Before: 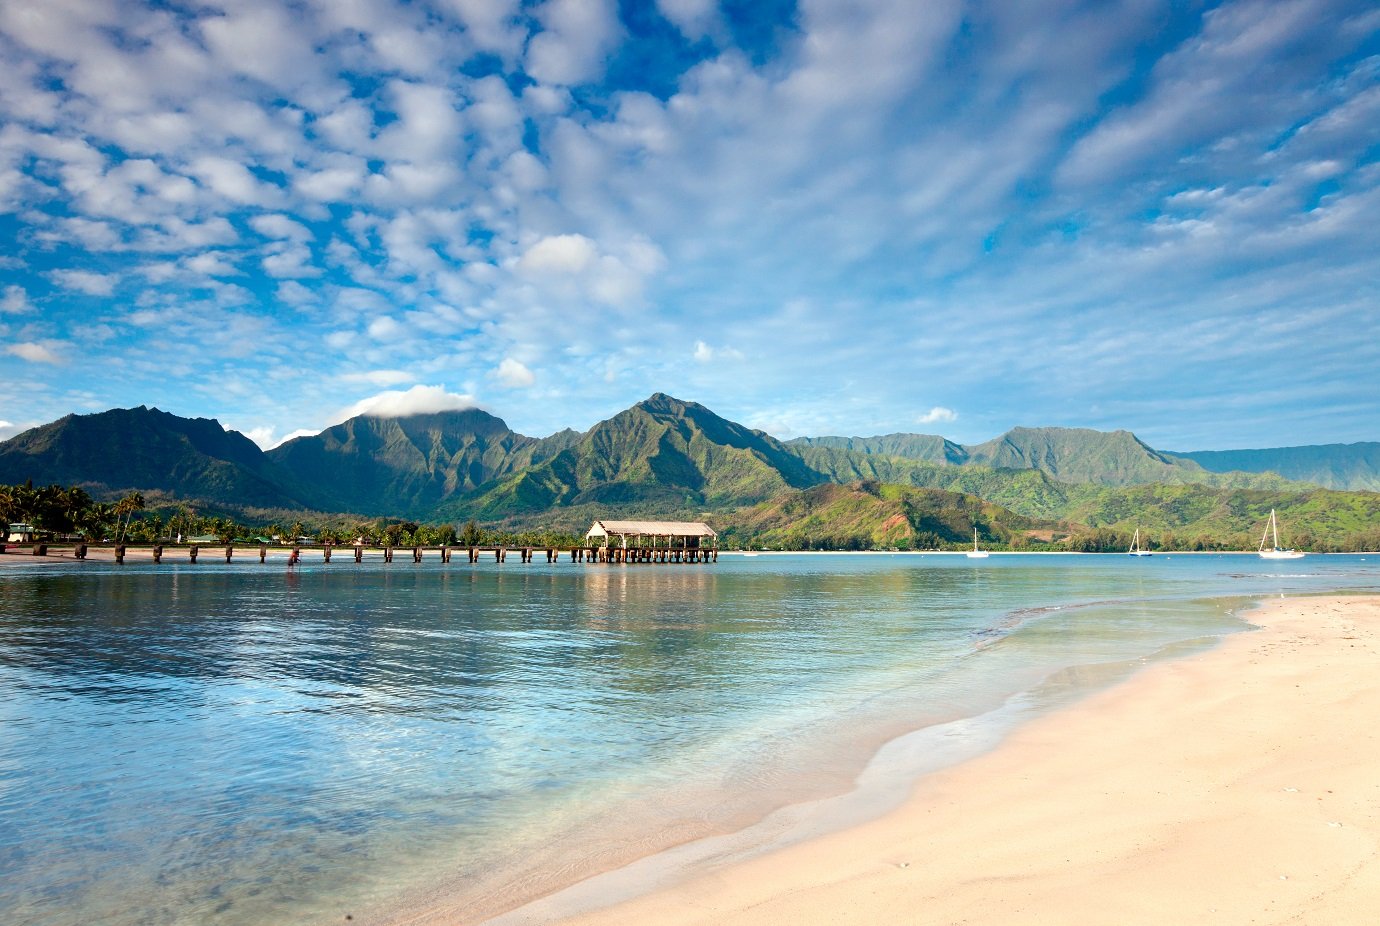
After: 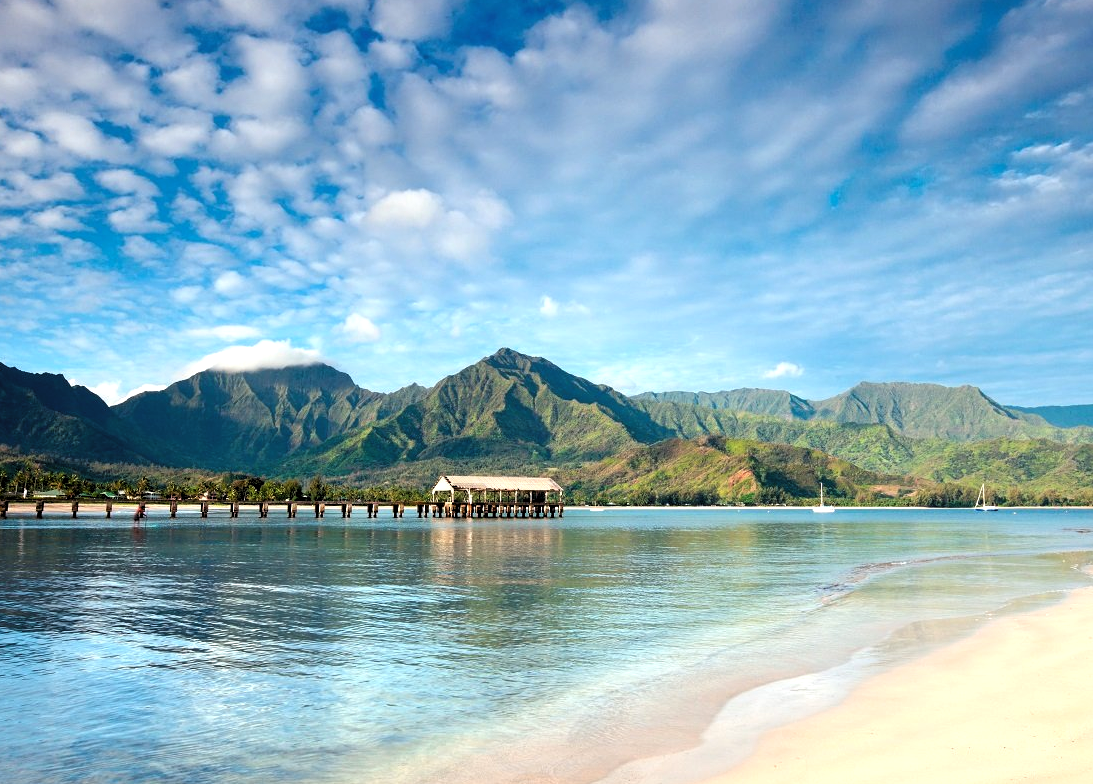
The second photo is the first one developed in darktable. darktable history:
levels: levels [0.062, 0.494, 0.925]
crop: left 11.2%, top 4.962%, right 9.575%, bottom 10.36%
